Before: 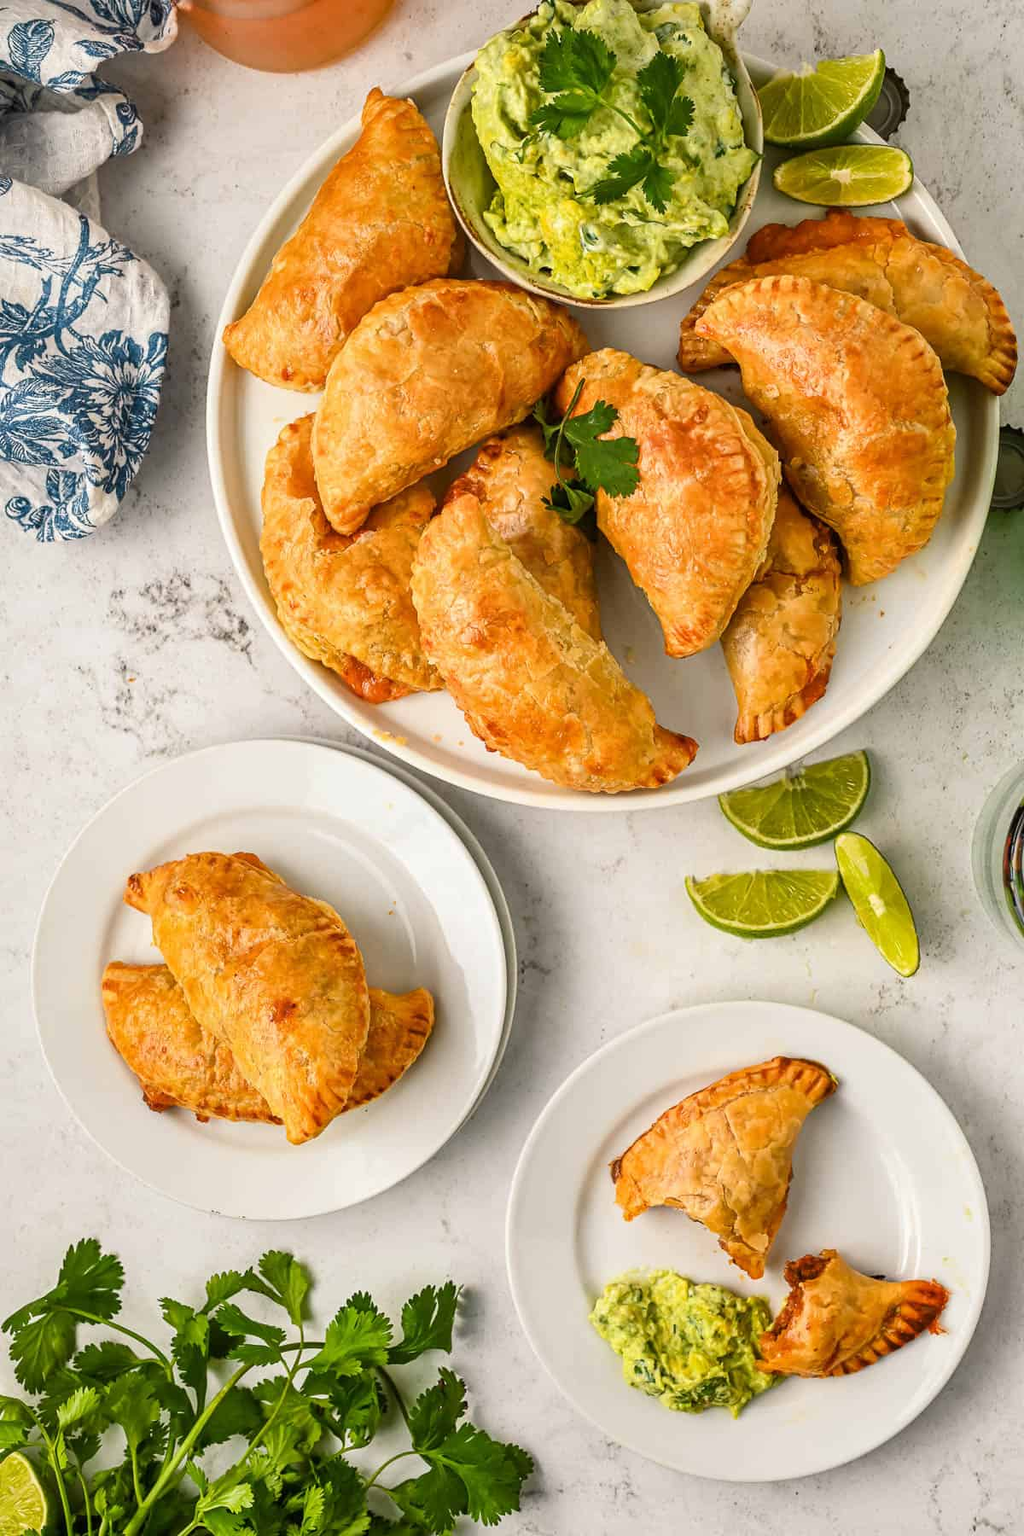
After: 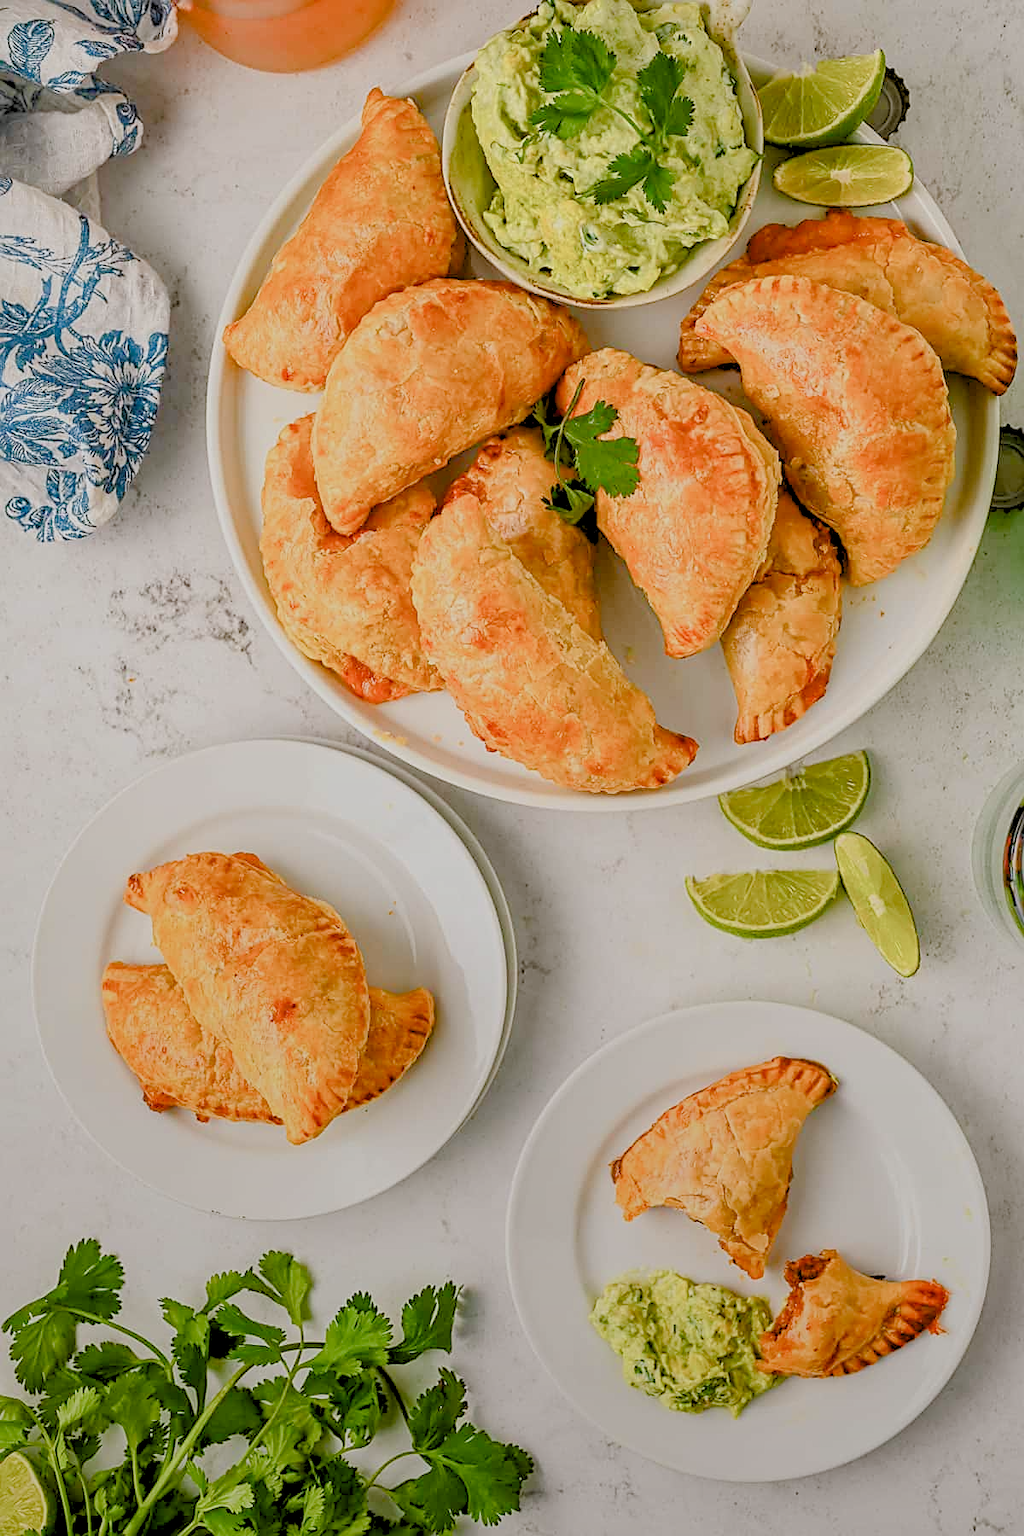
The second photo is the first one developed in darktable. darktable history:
sharpen: on, module defaults
rgb levels: preserve colors sum RGB, levels [[0.038, 0.433, 0.934], [0, 0.5, 1], [0, 0.5, 1]]
graduated density: rotation -180°, offset 27.42
color balance rgb: shadows lift › chroma 1%, shadows lift › hue 113°, highlights gain › chroma 0.2%, highlights gain › hue 333°, perceptual saturation grading › global saturation 20%, perceptual saturation grading › highlights -50%, perceptual saturation grading › shadows 25%, contrast -20%
